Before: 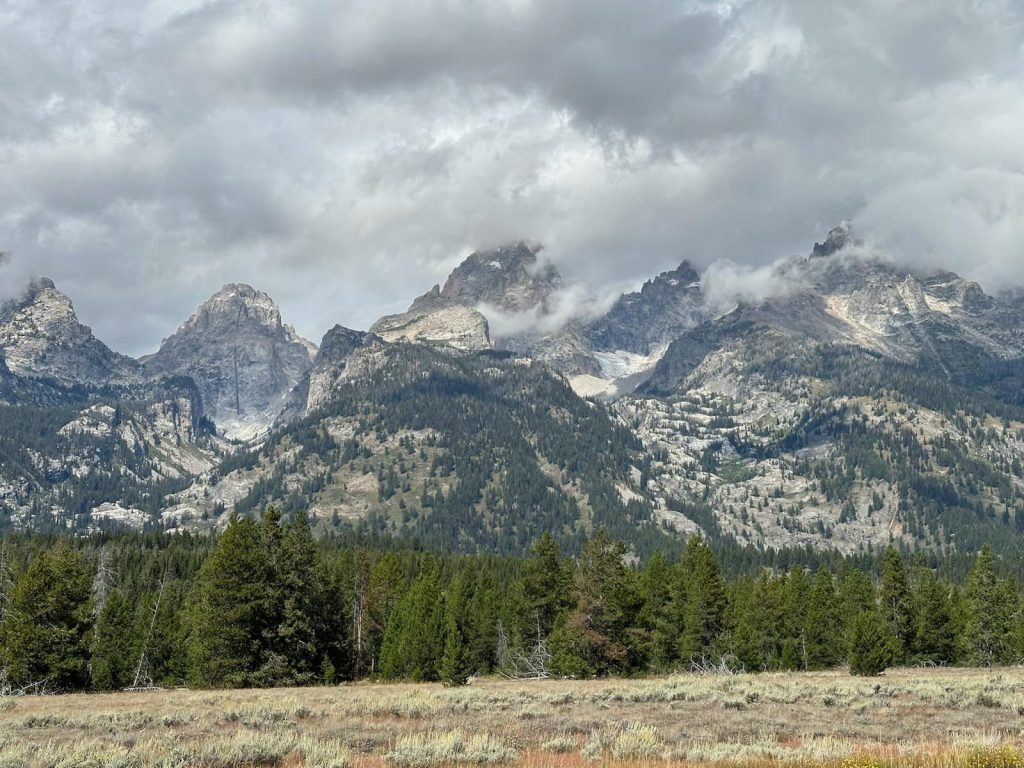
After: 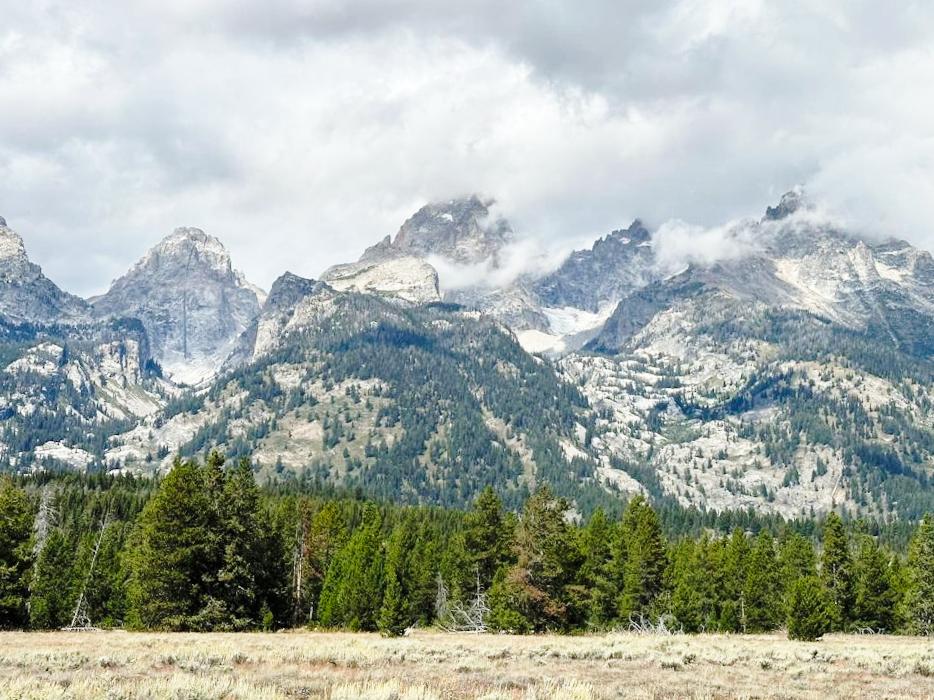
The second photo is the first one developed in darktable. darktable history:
base curve: curves: ch0 [(0, 0) (0.036, 0.037) (0.121, 0.228) (0.46, 0.76) (0.859, 0.983) (1, 1)], preserve colors none
crop and rotate: angle -1.96°, left 3.097%, top 4.154%, right 1.586%, bottom 0.529%
